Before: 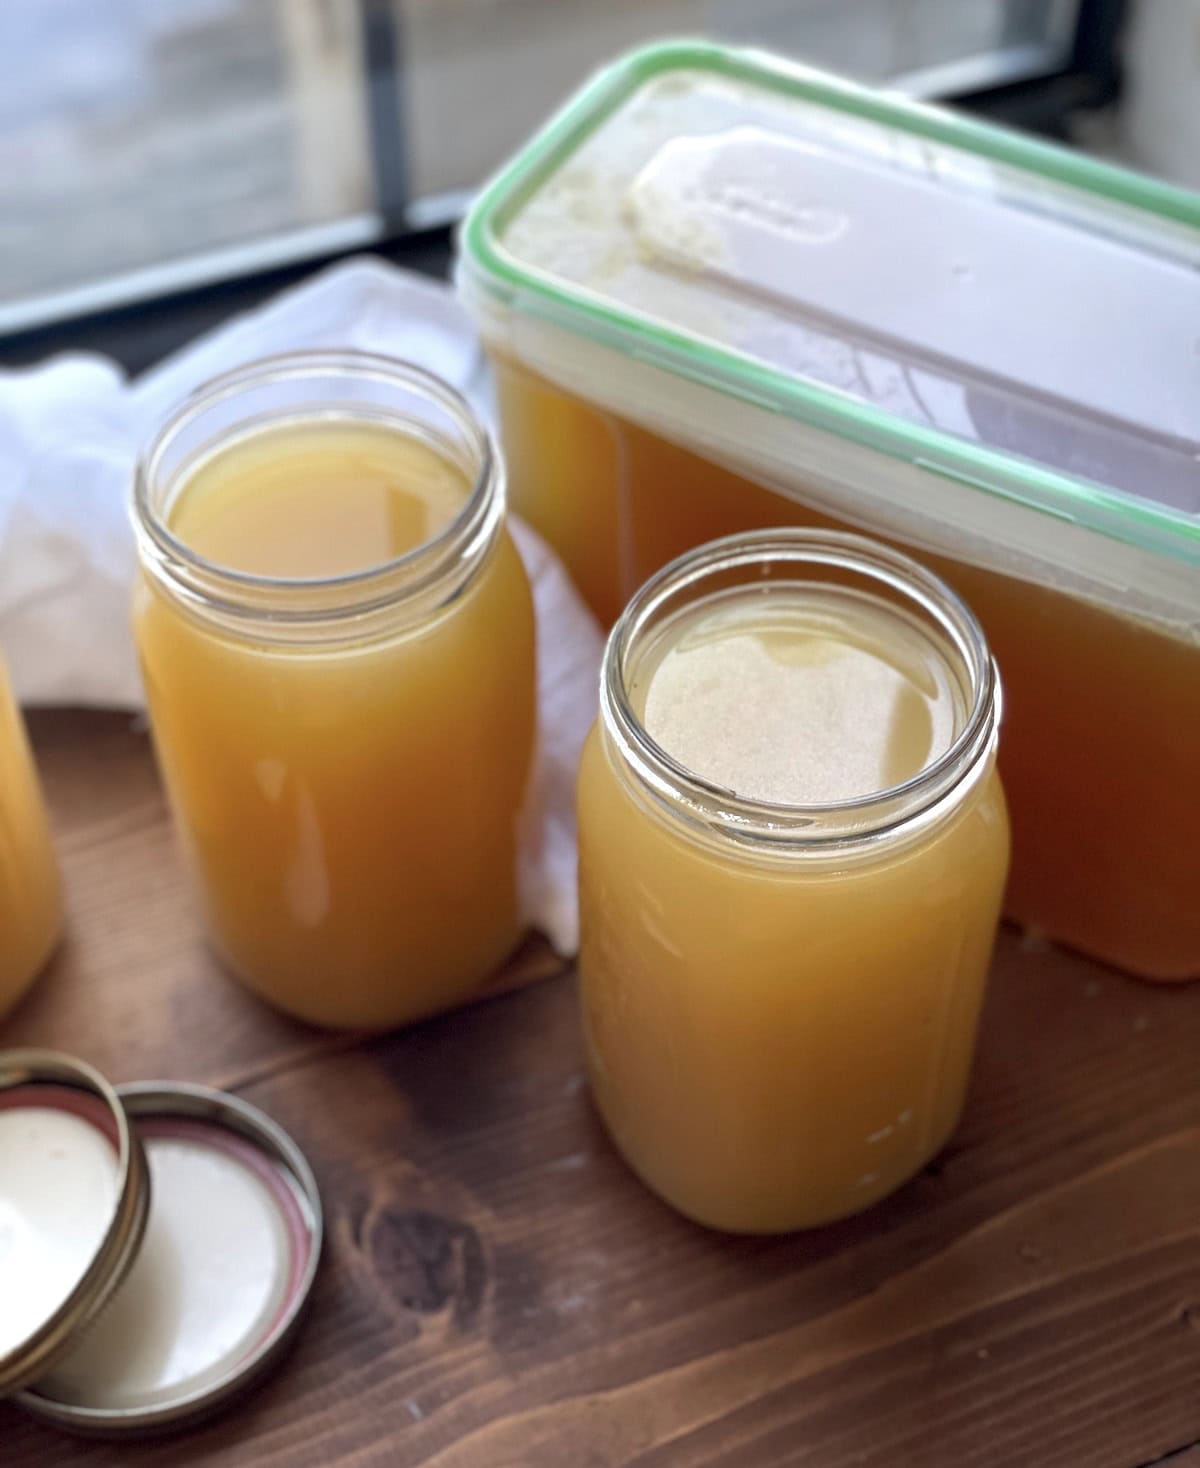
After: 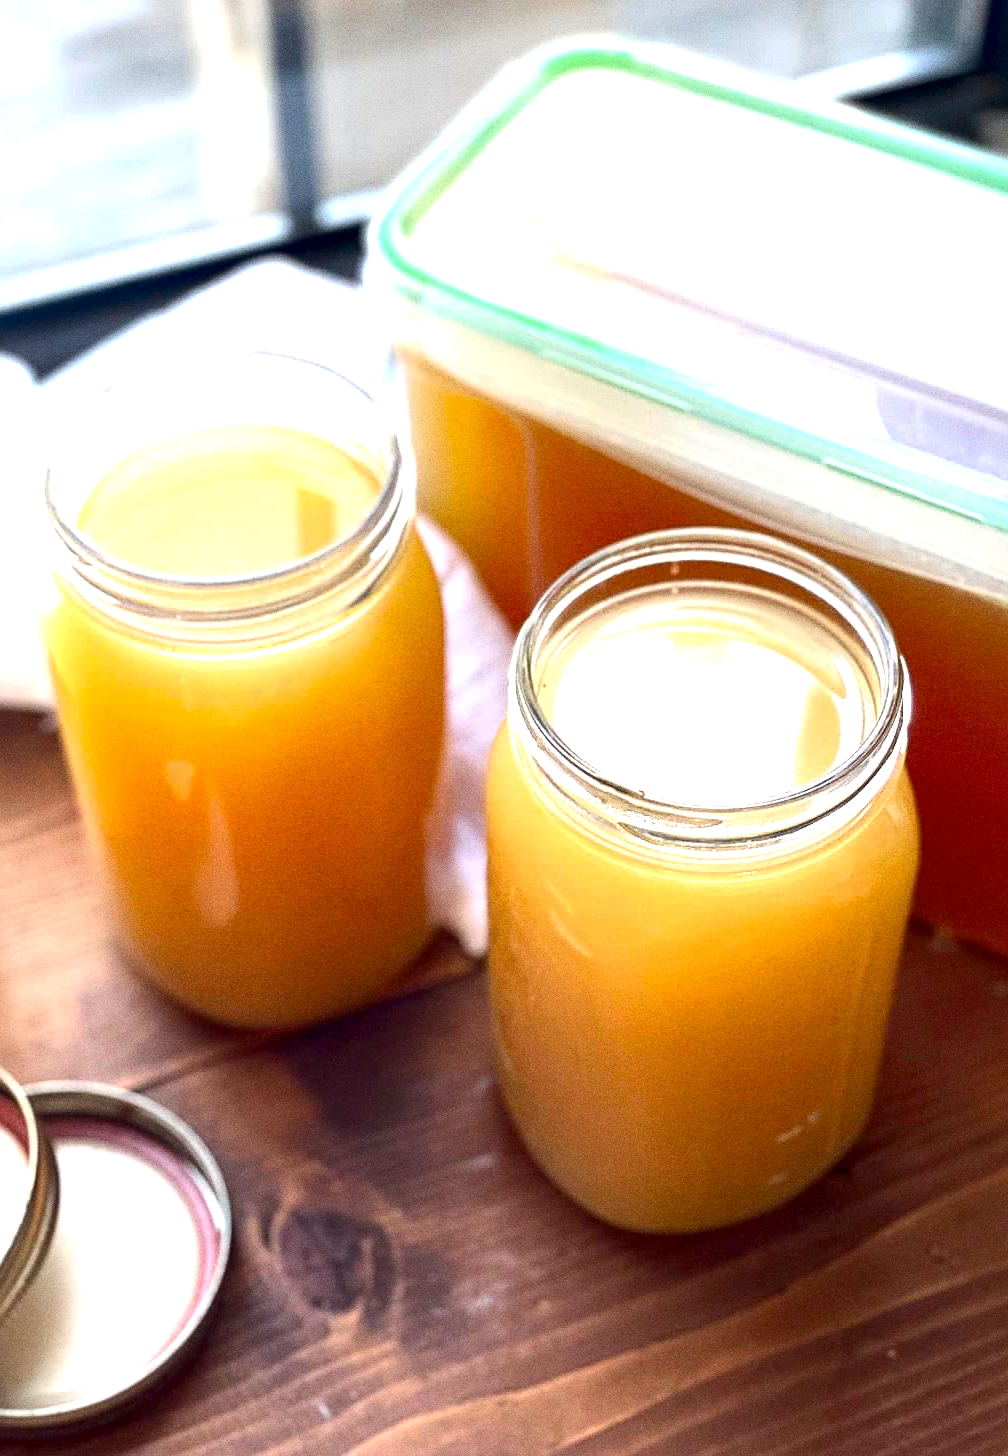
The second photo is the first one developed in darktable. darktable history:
crop: left 7.598%, right 7.873%
exposure: black level correction 0, exposure 1.3 EV, compensate exposure bias true, compensate highlight preservation false
contrast brightness saturation: contrast 0.07, brightness -0.13, saturation 0.06
grain: coarseness 8.68 ISO, strength 31.94%
sharpen: on, module defaults
